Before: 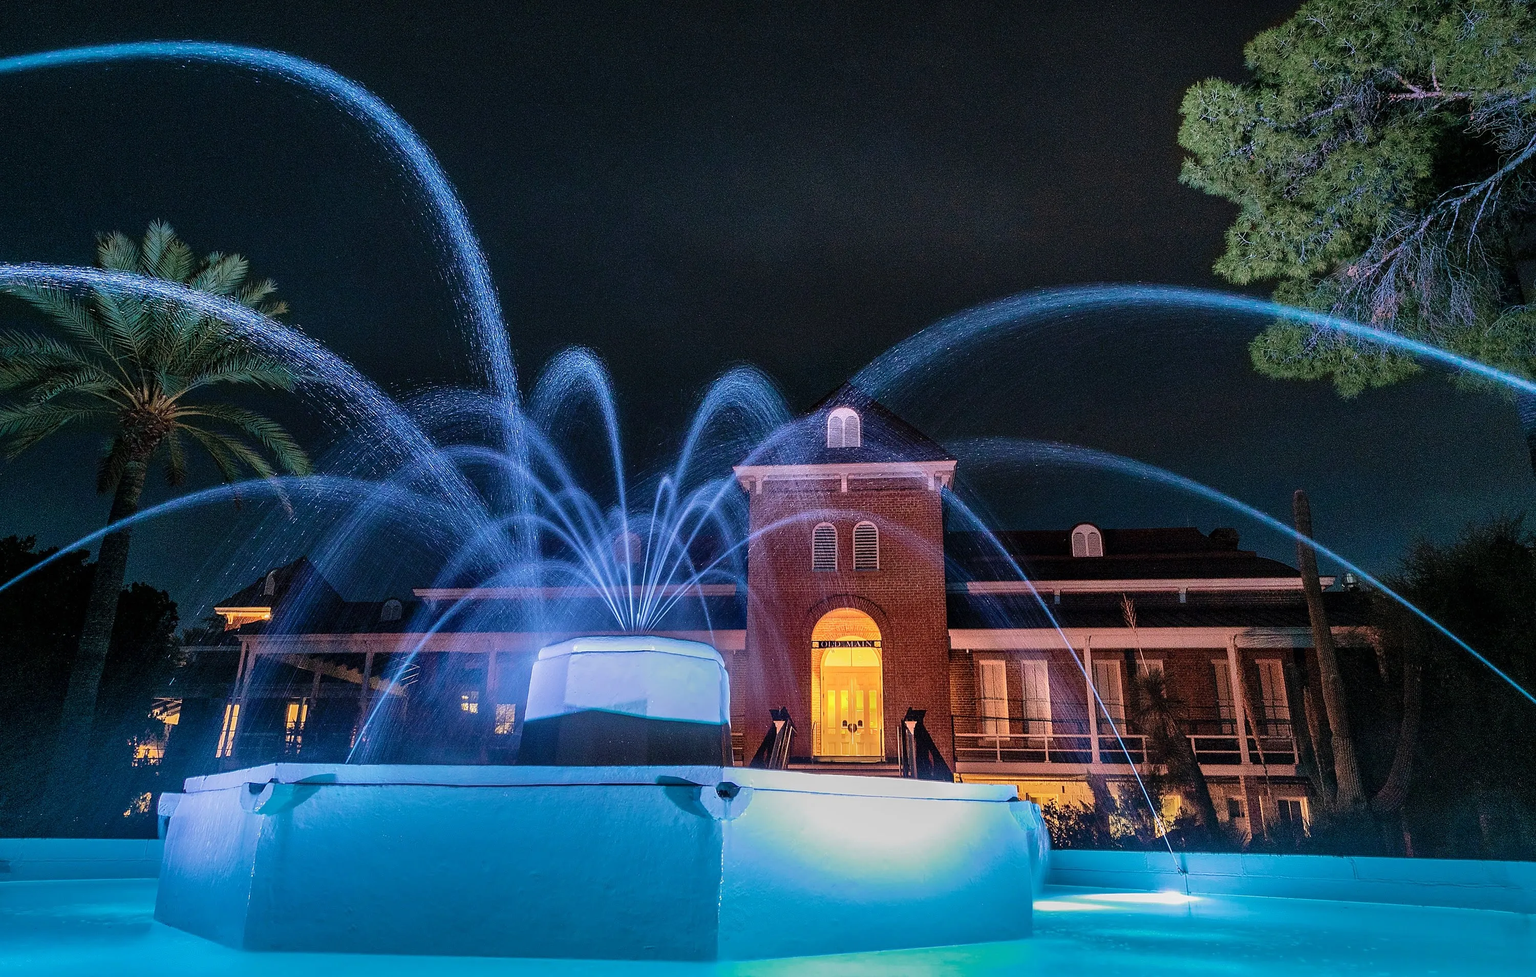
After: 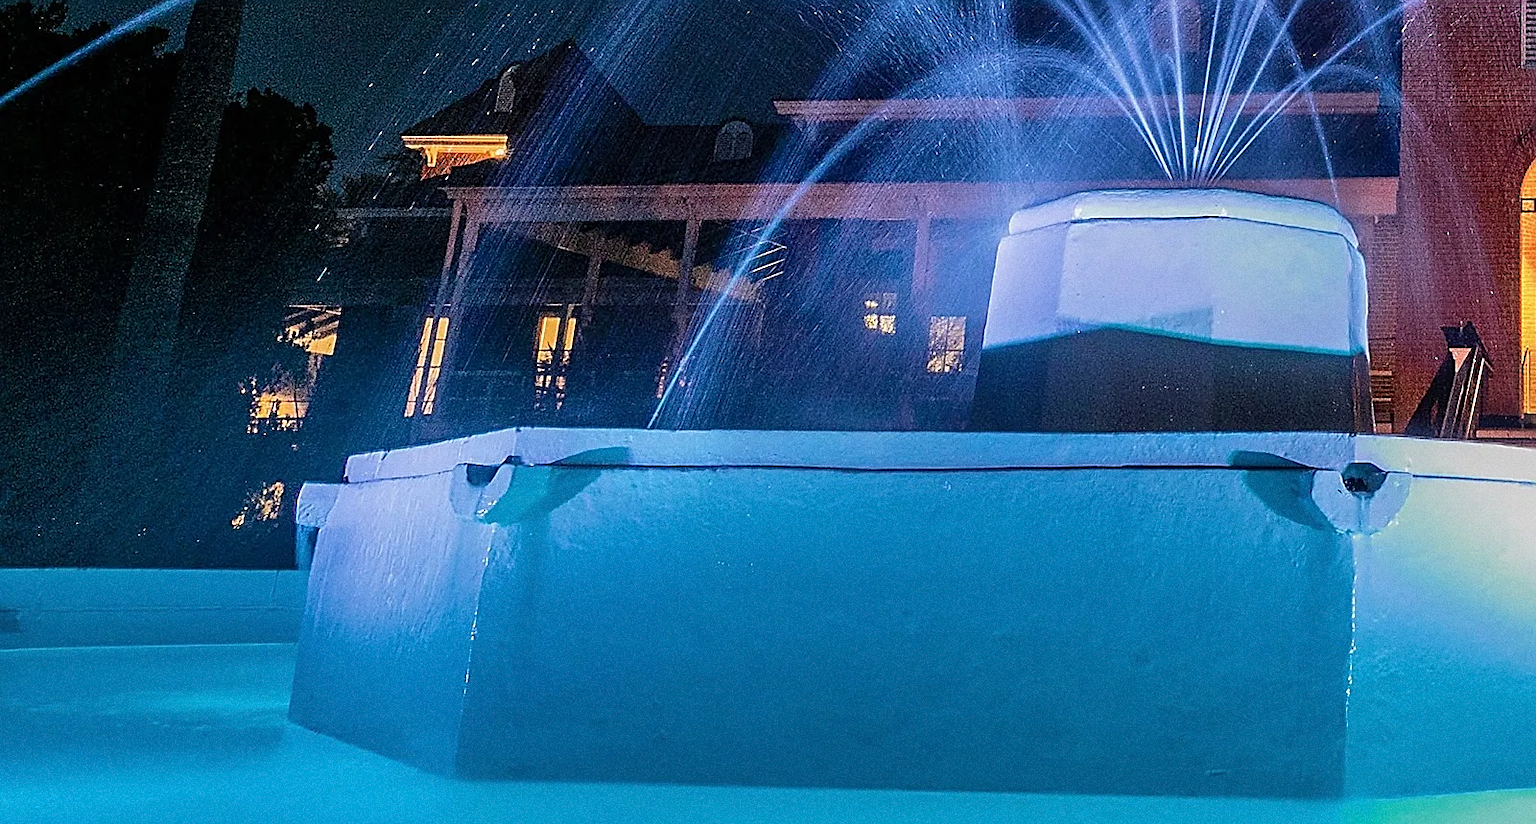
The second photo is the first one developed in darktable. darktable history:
crop and rotate: top 54.778%, right 46.61%, bottom 0.159%
grain: coarseness 0.09 ISO
sharpen: on, module defaults
